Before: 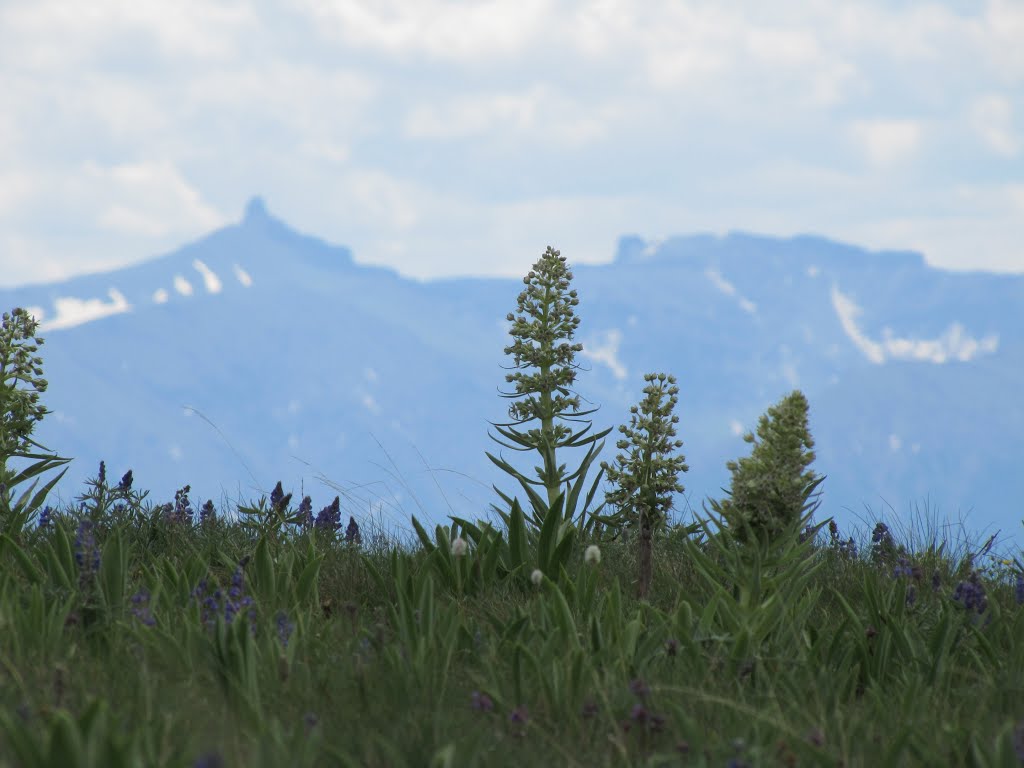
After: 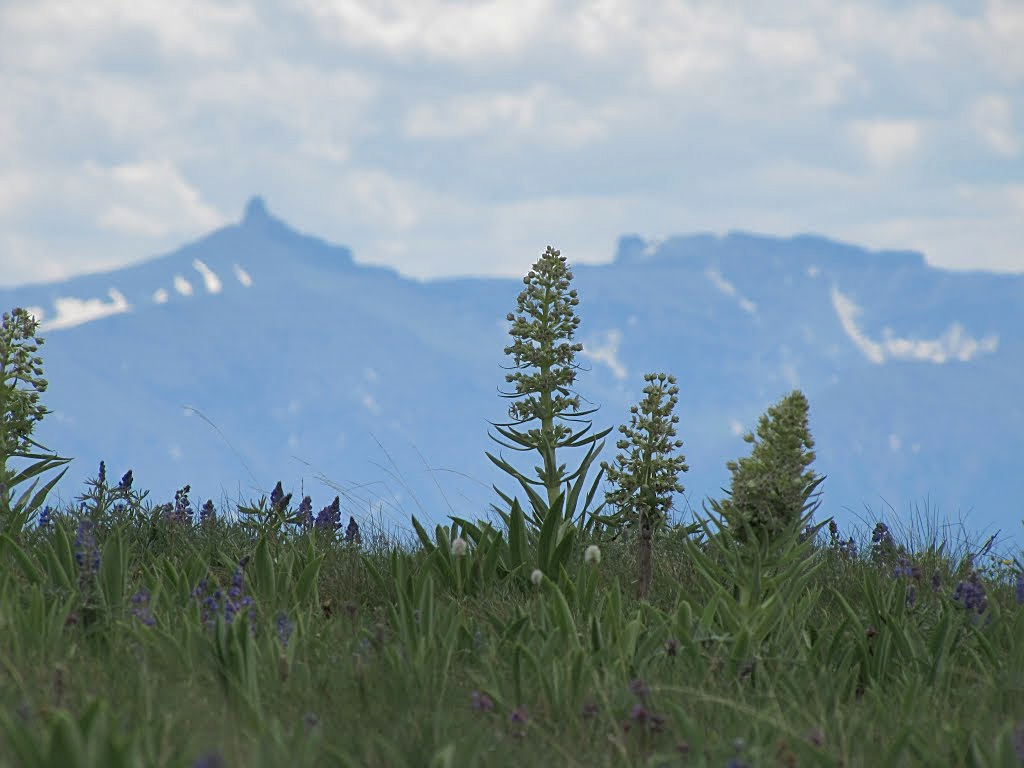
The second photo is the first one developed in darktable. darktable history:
shadows and highlights: highlights color adjustment 40.63%
sharpen: amount 0.498
exposure: compensate highlight preservation false
